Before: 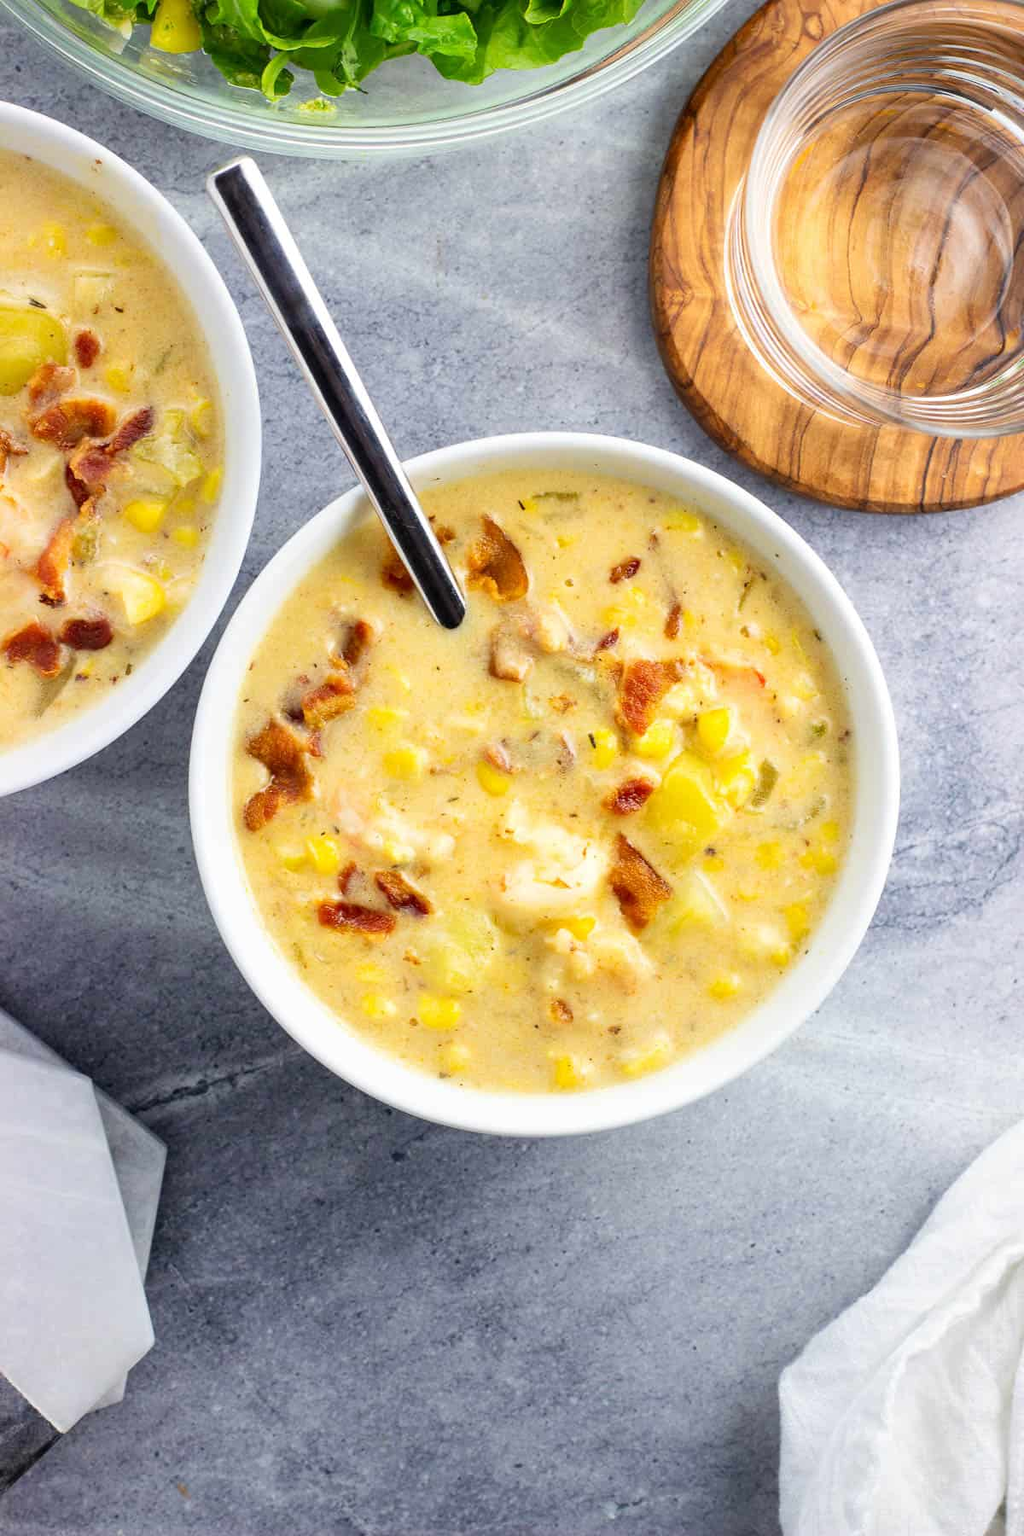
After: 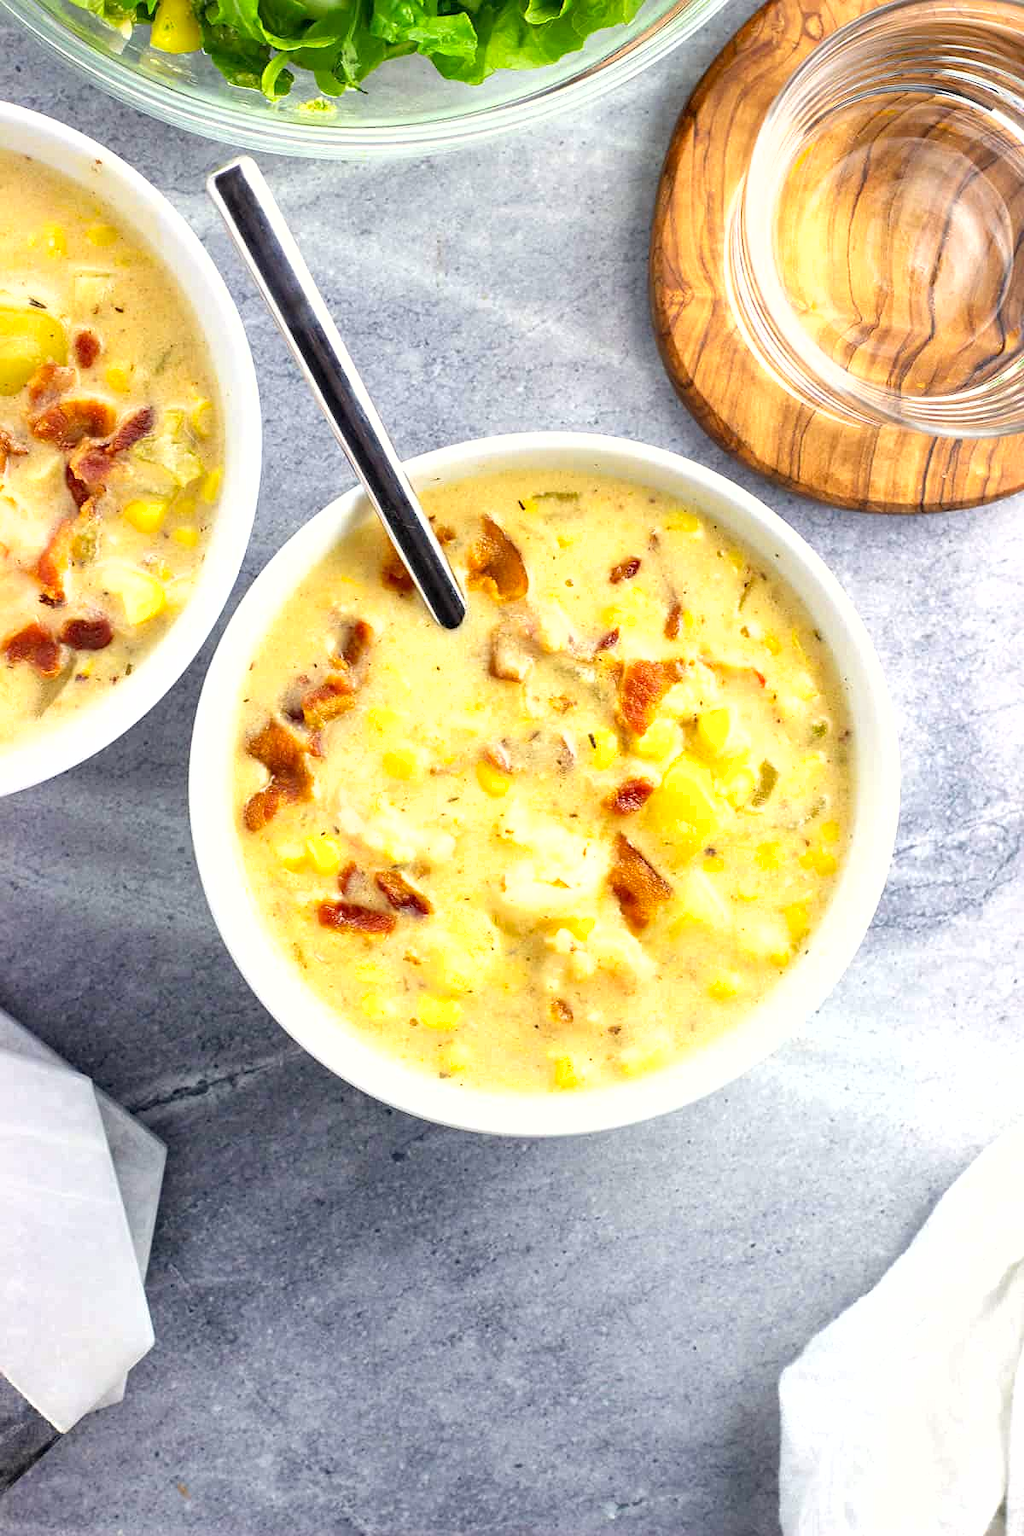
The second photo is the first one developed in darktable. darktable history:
exposure: black level correction 0.001, exposure 0.499 EV, compensate exposure bias true, compensate highlight preservation false
sharpen: radius 1.305, amount 0.288, threshold 0.218
color correction: highlights b* 2.96
tone equalizer: on, module defaults
shadows and highlights: shadows 24.83, highlights -23.71
